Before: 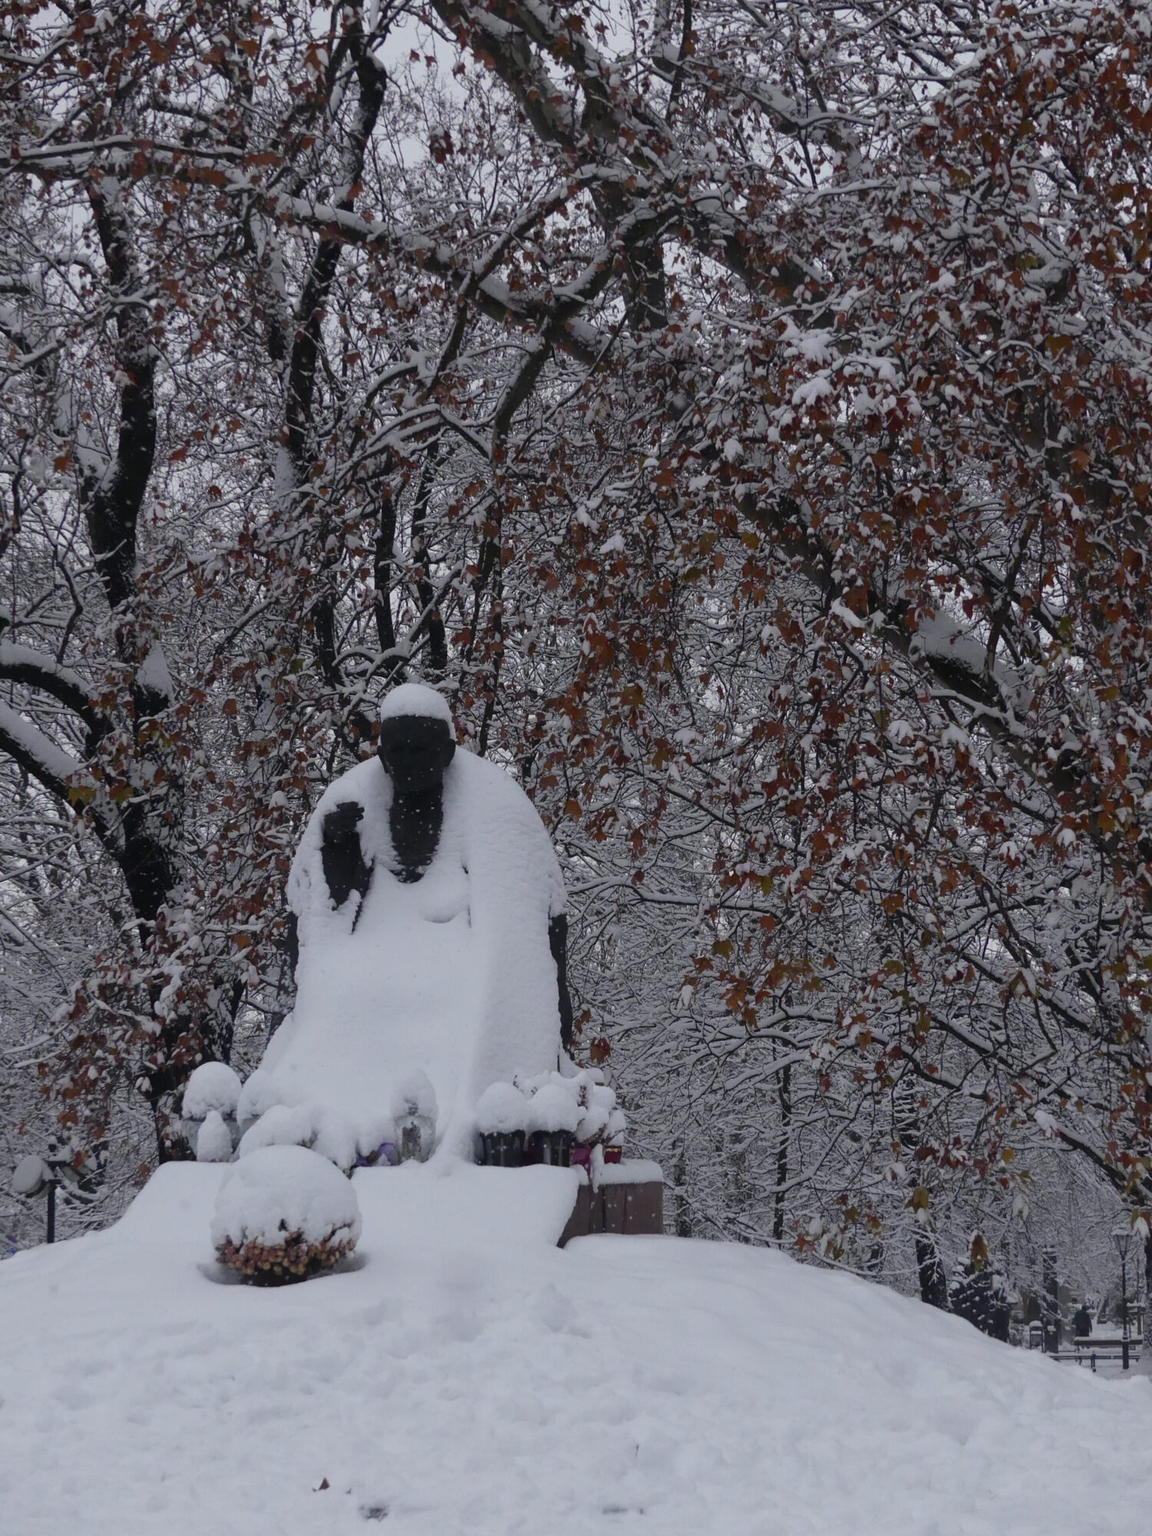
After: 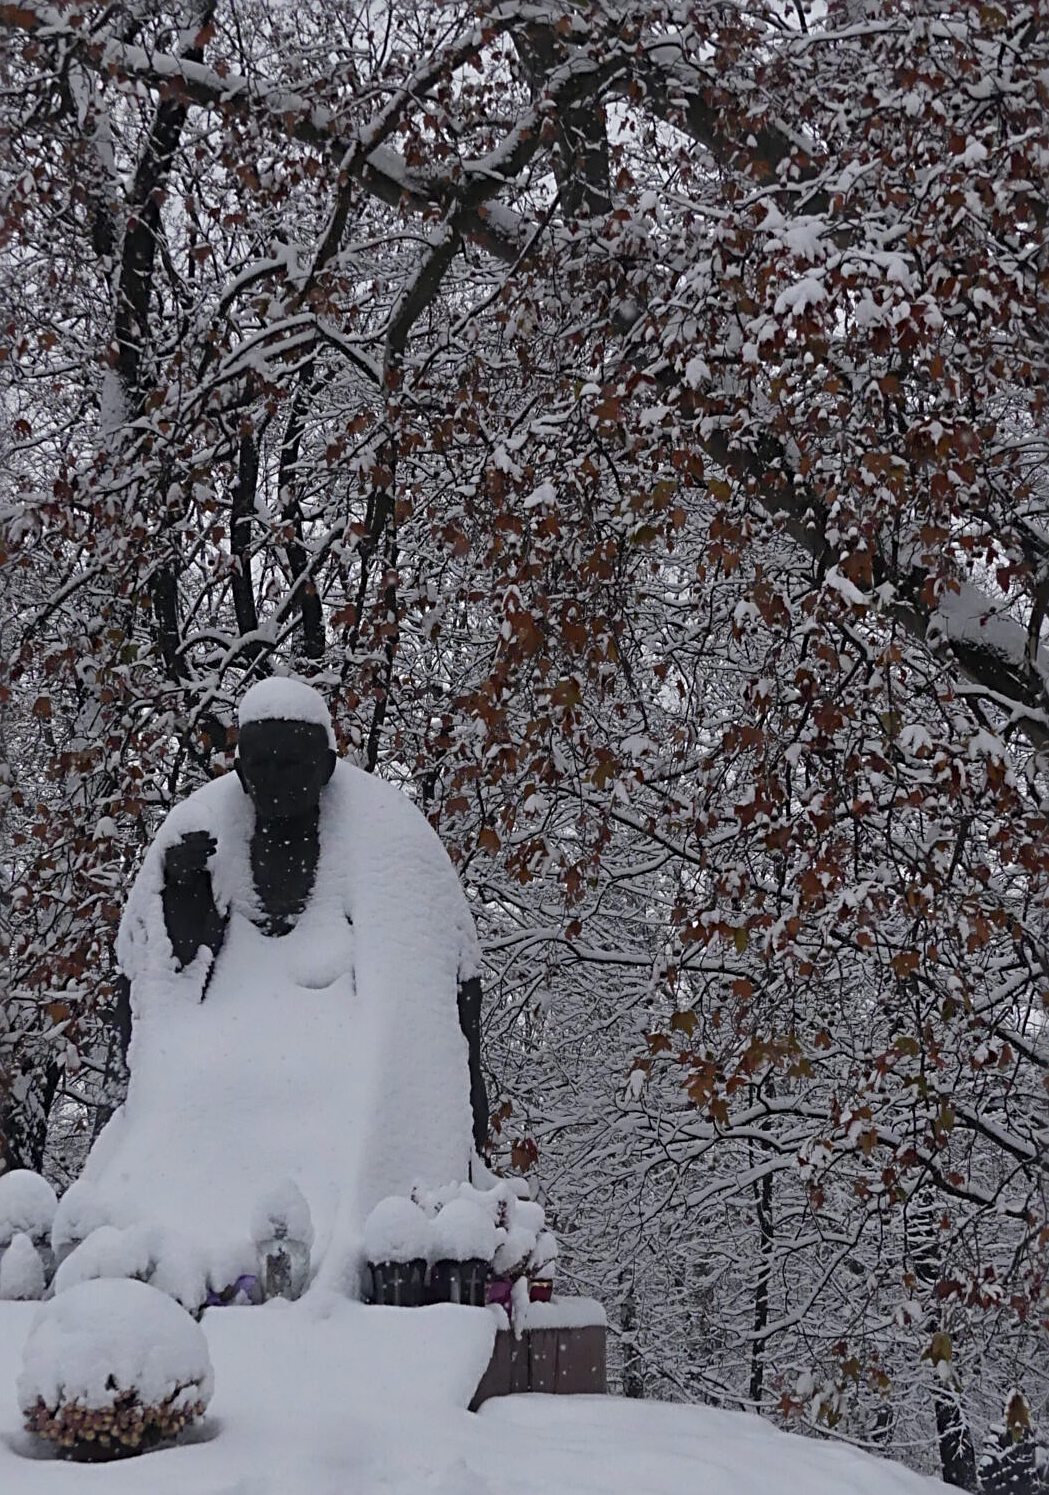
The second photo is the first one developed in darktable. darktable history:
levels: mode automatic, white 99.97%
crop and rotate: left 17.151%, top 10.658%, right 12.91%, bottom 14.579%
sharpen: radius 3.983
contrast brightness saturation: saturation -0.057
shadows and highlights: shadows 36.72, highlights -27.41, soften with gaussian
